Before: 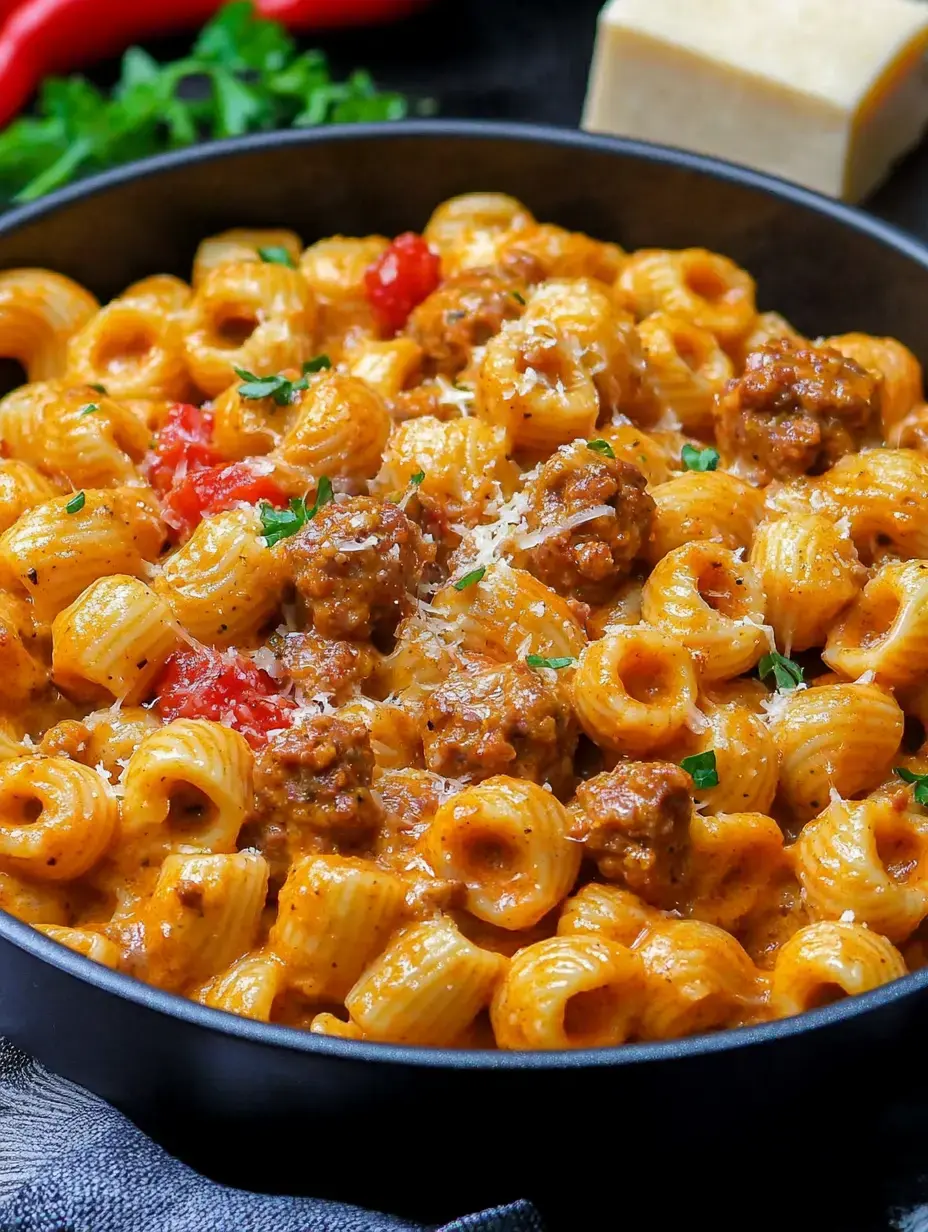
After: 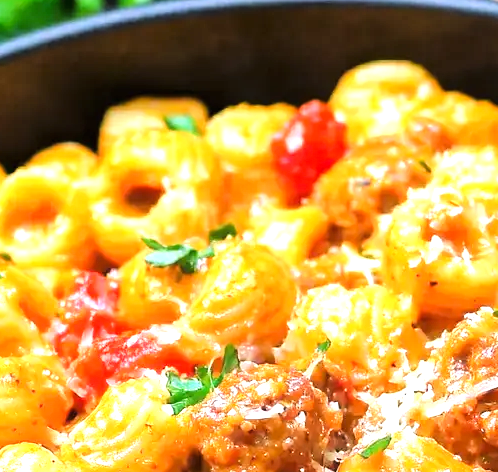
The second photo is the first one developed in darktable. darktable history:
tone curve: curves: ch0 [(0, 0) (0.033, 0.016) (0.171, 0.127) (0.33, 0.331) (0.432, 0.475) (0.601, 0.665) (0.843, 0.876) (1, 1)]; ch1 [(0, 0) (0.339, 0.349) (0.445, 0.42) (0.476, 0.47) (0.501, 0.499) (0.516, 0.525) (0.548, 0.563) (0.584, 0.633) (0.728, 0.746) (1, 1)]; ch2 [(0, 0) (0.327, 0.324) (0.417, 0.44) (0.46, 0.453) (0.502, 0.498) (0.517, 0.524) (0.53, 0.554) (0.579, 0.599) (0.745, 0.704) (1, 1)], color space Lab, linked channels, preserve colors none
tone equalizer: edges refinement/feathering 500, mask exposure compensation -1.57 EV, preserve details no
crop: left 10.171%, top 10.718%, right 36.144%, bottom 50.964%
exposure: black level correction 0, exposure 1.199 EV, compensate highlight preservation false
